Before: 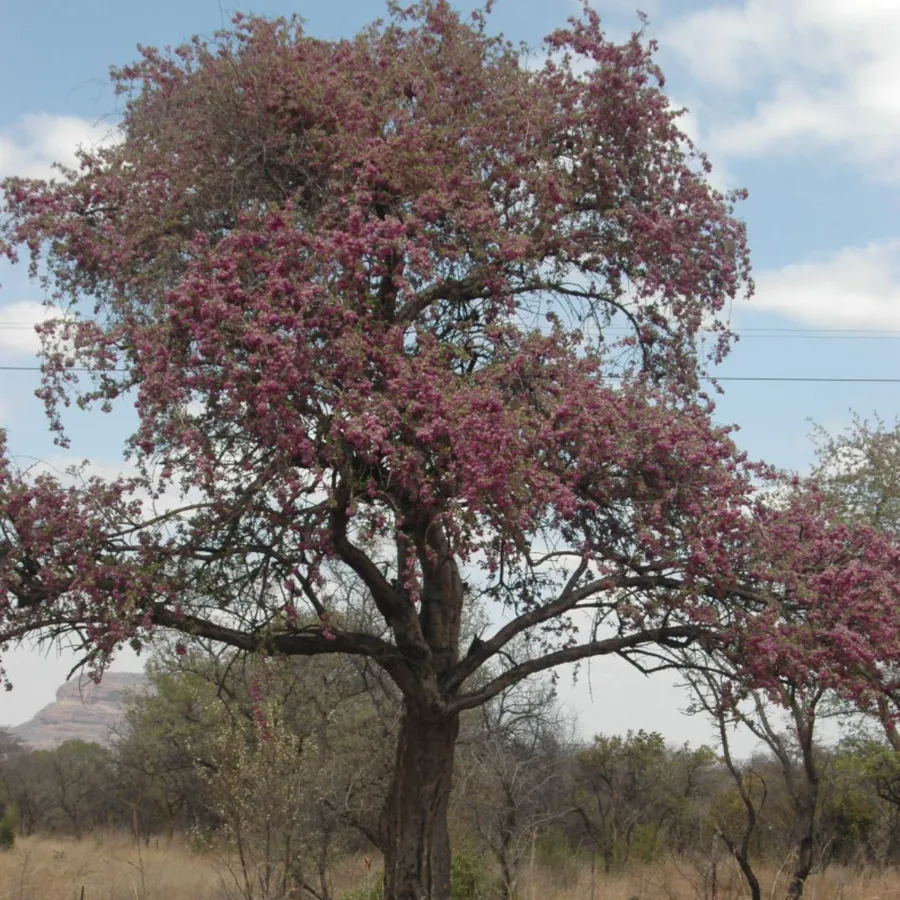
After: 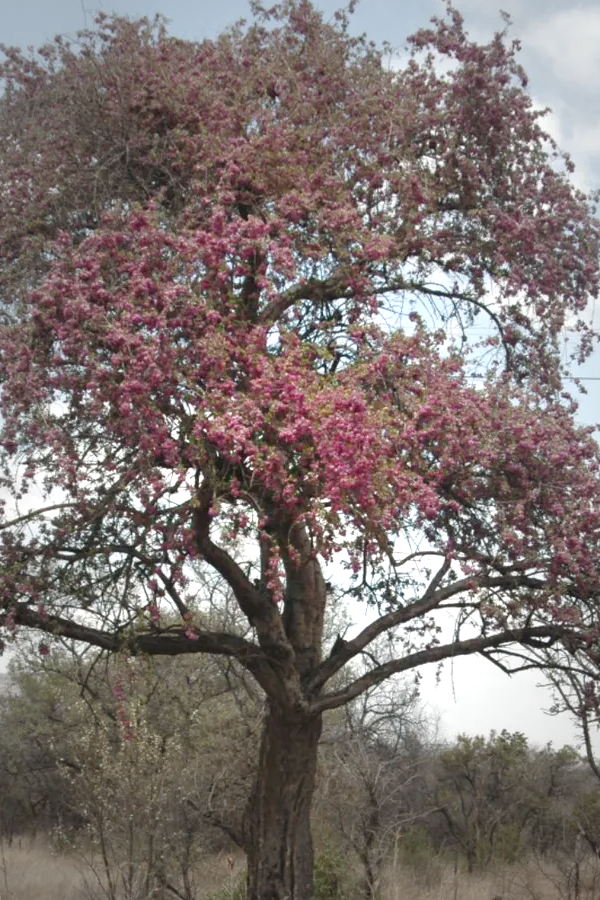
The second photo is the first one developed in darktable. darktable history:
crop and rotate: left 15.293%, right 17.942%
vignetting: fall-off start 16.53%, fall-off radius 100.1%, width/height ratio 0.715, unbound false
exposure: black level correction 0, exposure 1.017 EV, compensate highlight preservation false
color balance rgb: perceptual saturation grading › global saturation 0.888%, perceptual saturation grading › highlights -8.356%, perceptual saturation grading › mid-tones 18.491%, perceptual saturation grading › shadows 28.787%
